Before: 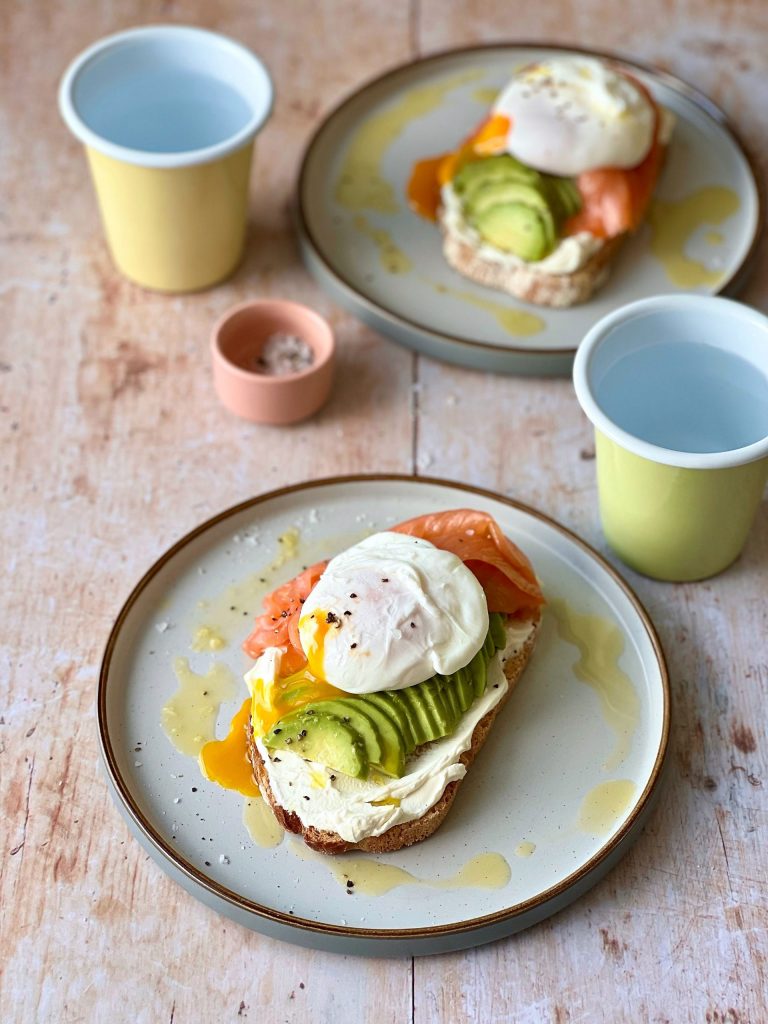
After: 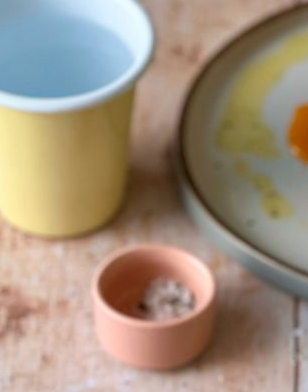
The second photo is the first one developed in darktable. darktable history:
crop: left 15.55%, top 5.446%, right 44.304%, bottom 56.212%
